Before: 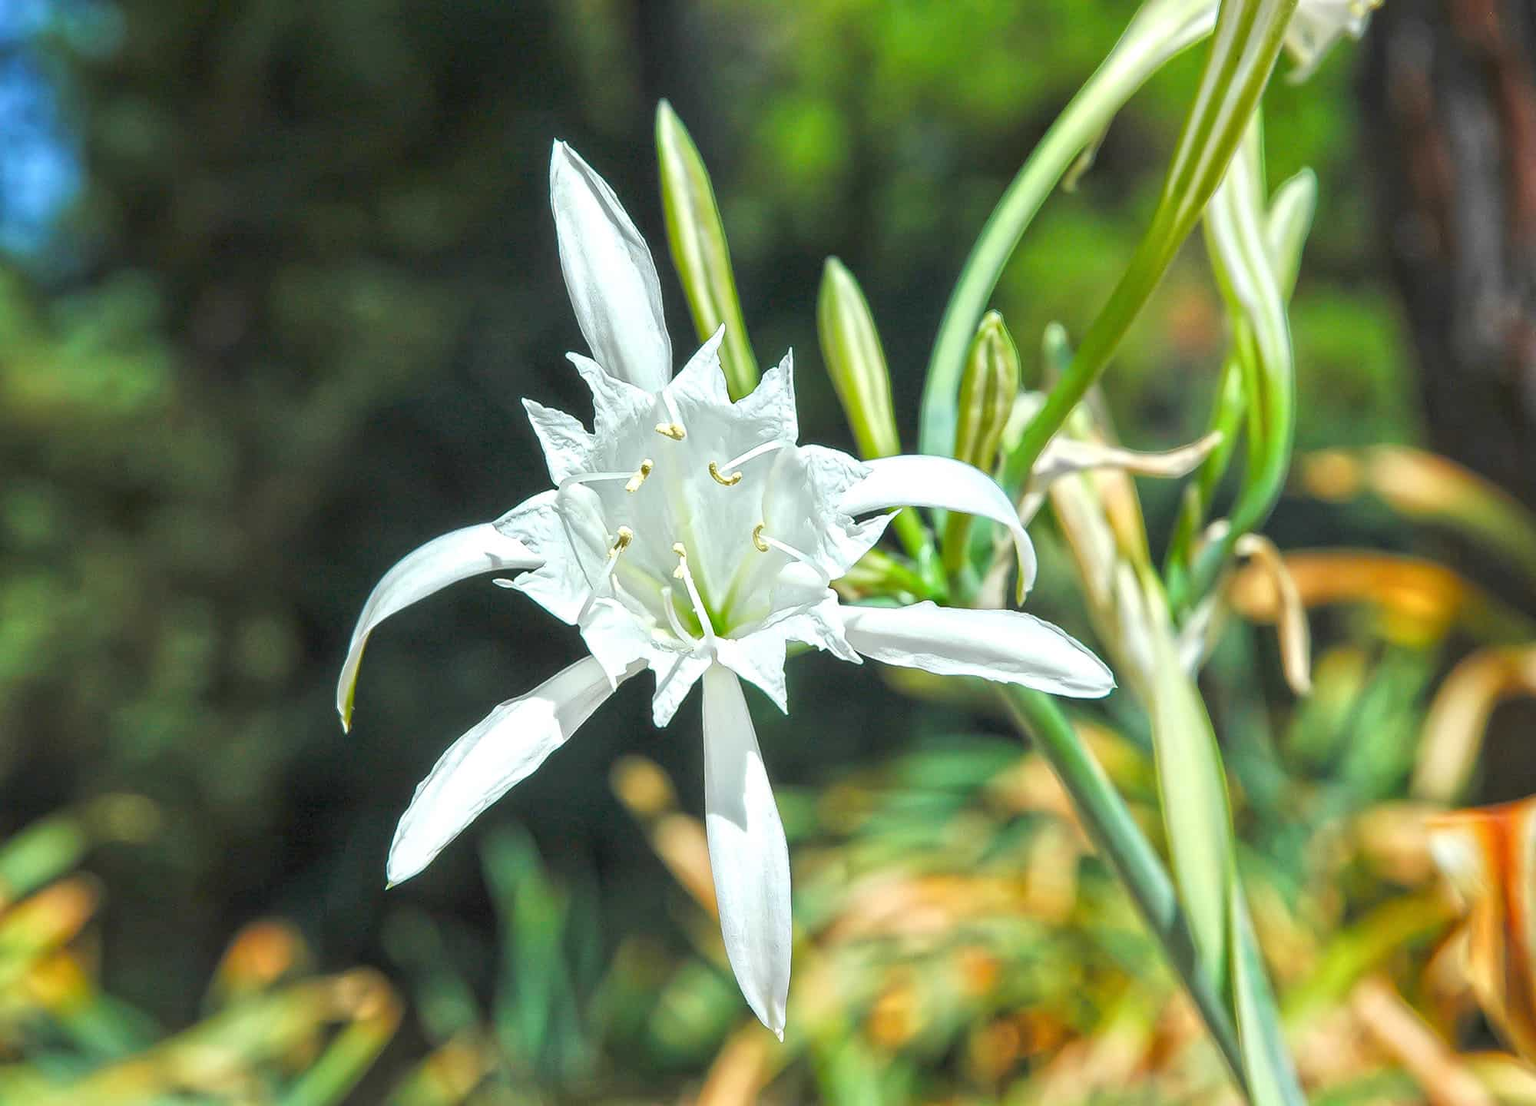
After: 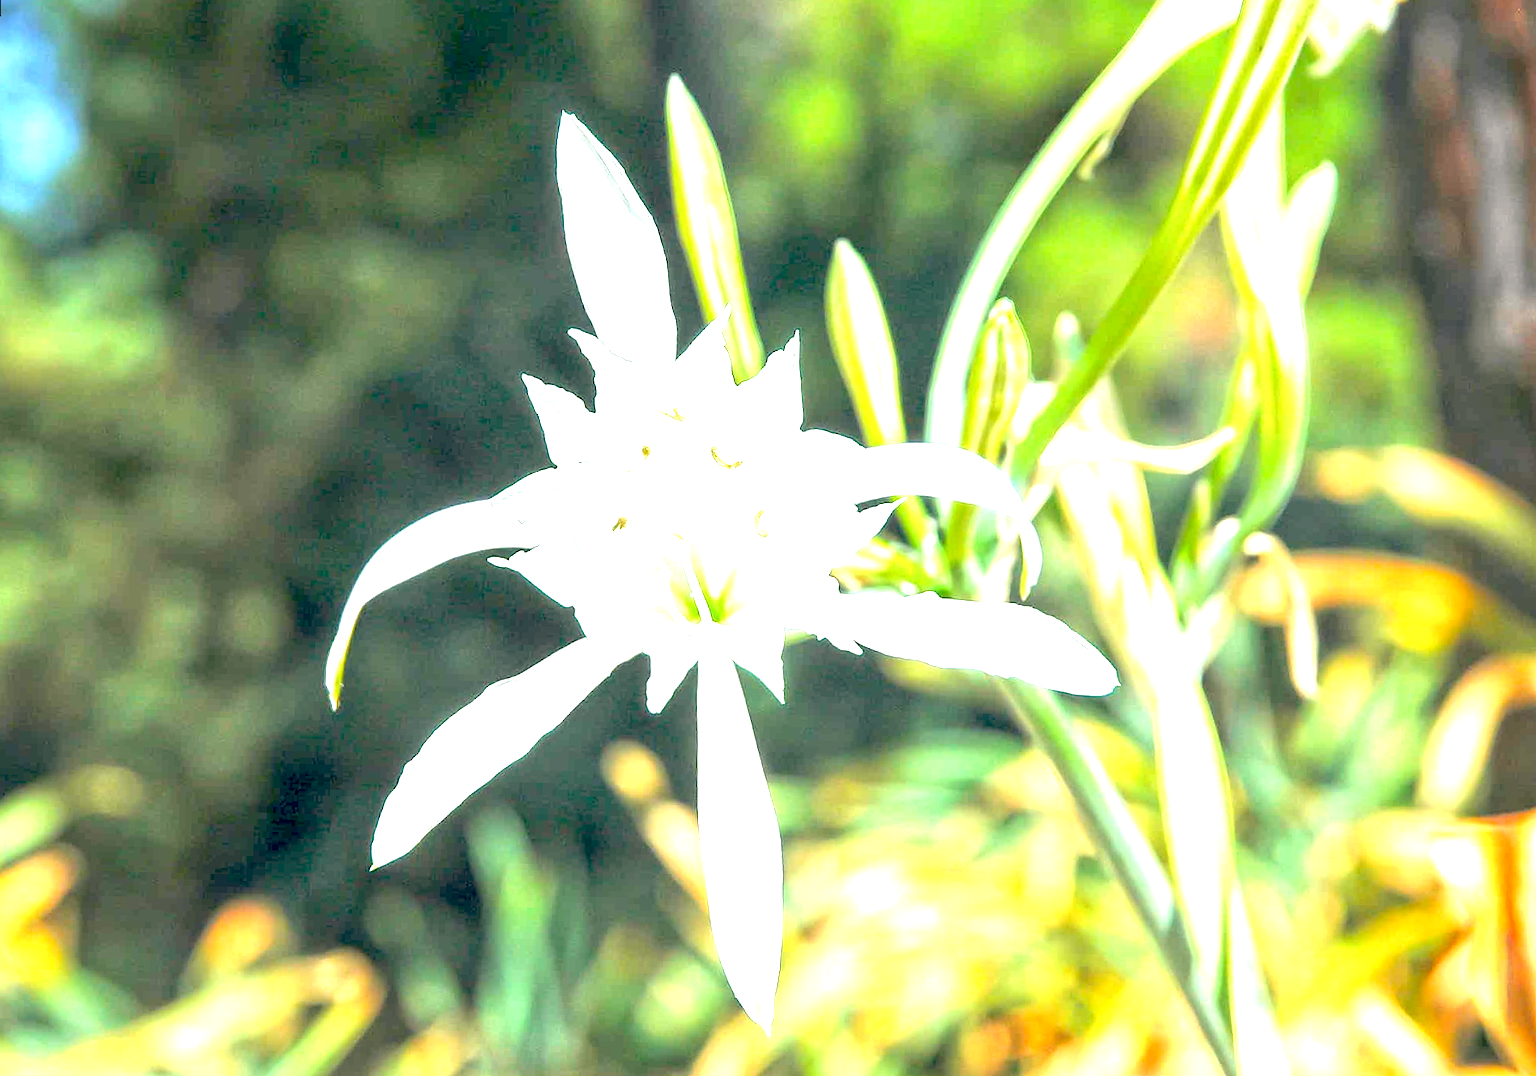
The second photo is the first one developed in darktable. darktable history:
rotate and perspective: rotation 1.57°, crop left 0.018, crop right 0.982, crop top 0.039, crop bottom 0.961
color balance: lift [0.975, 0.993, 1, 1.015], gamma [1.1, 1, 1, 0.945], gain [1, 1.04, 1, 0.95]
exposure: black level correction 0.001, exposure 1.719 EV, compensate exposure bias true, compensate highlight preservation false
